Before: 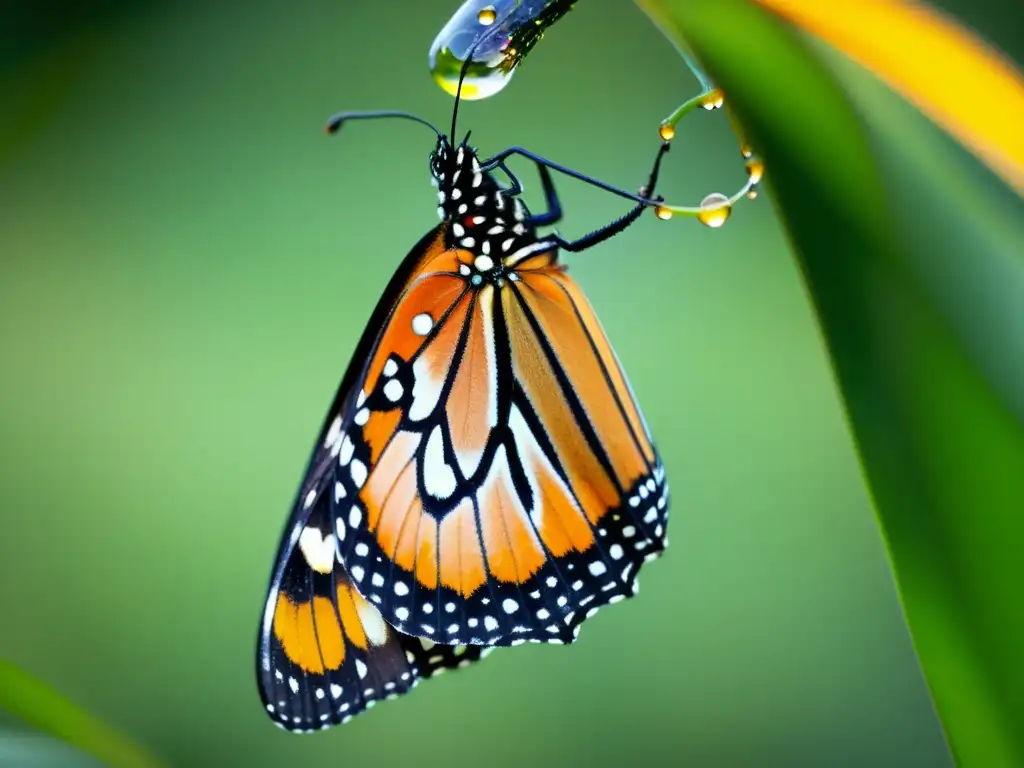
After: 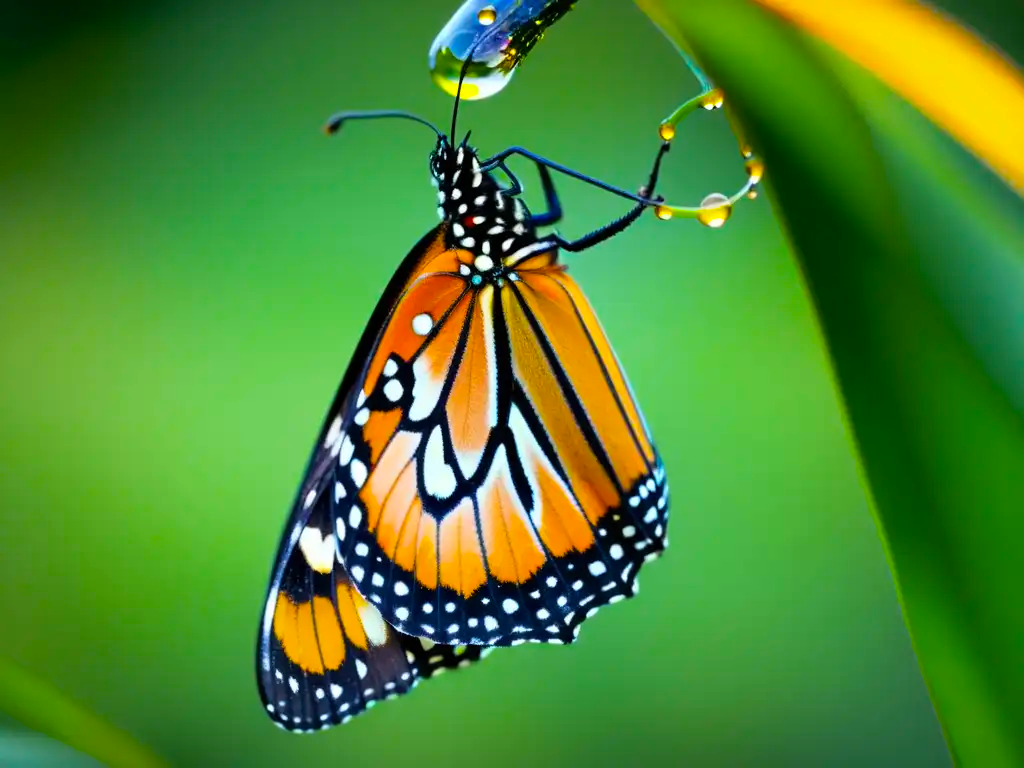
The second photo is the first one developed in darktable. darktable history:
color balance rgb: linear chroma grading › shadows -30.165%, linear chroma grading › global chroma 35.163%, perceptual saturation grading › global saturation 19.981%
